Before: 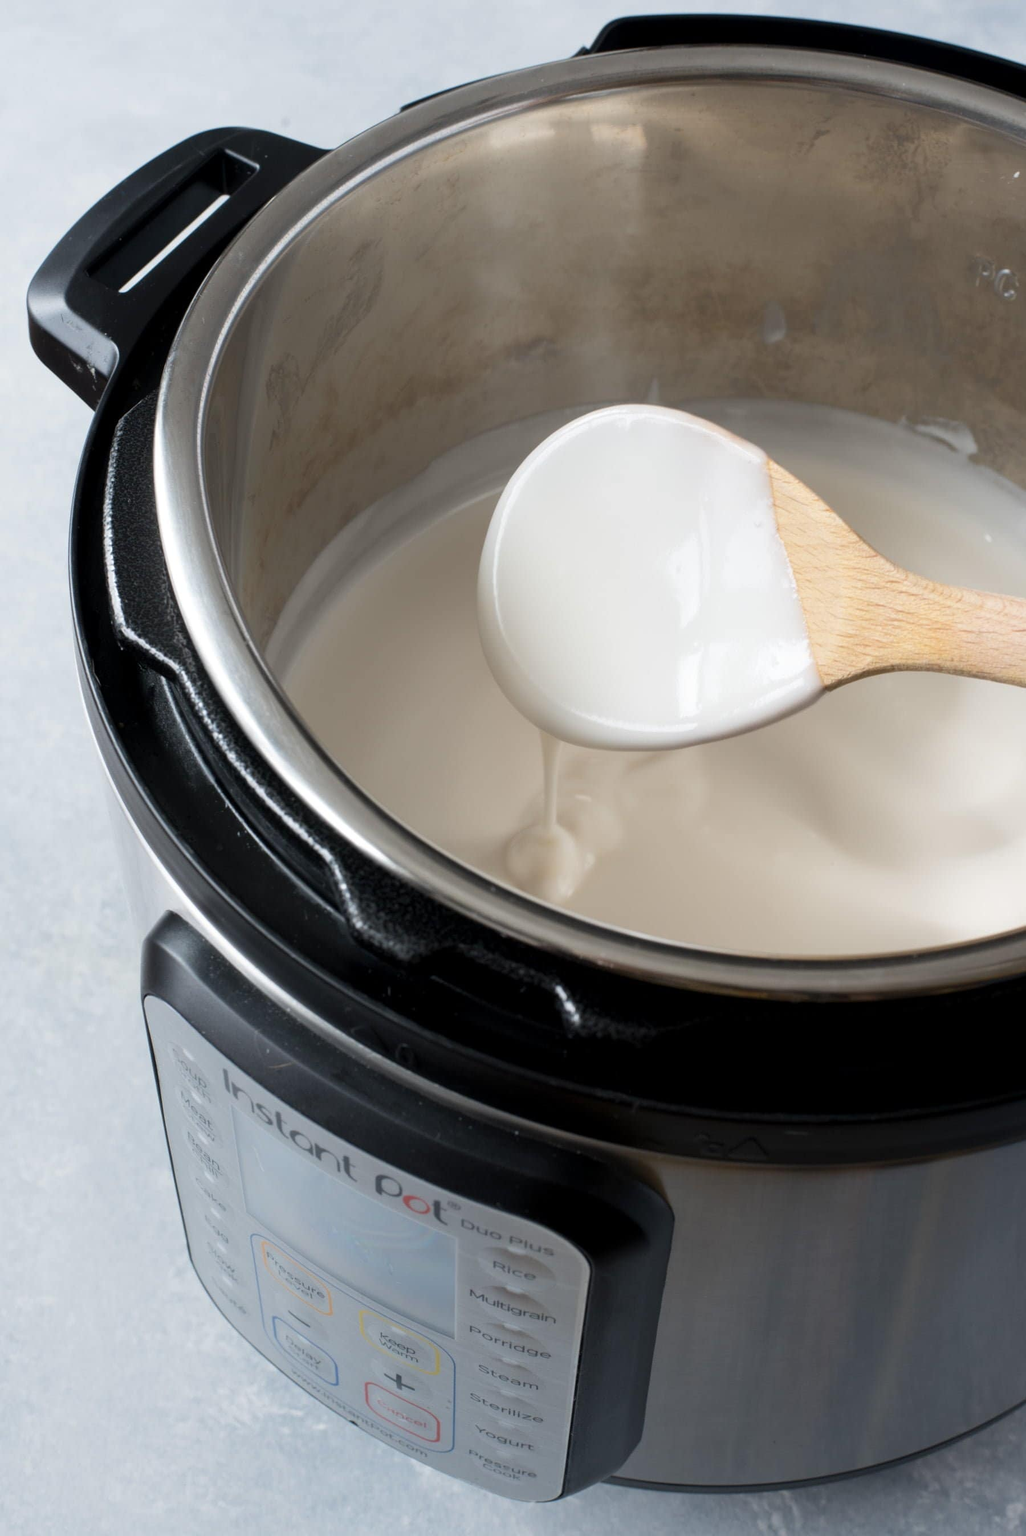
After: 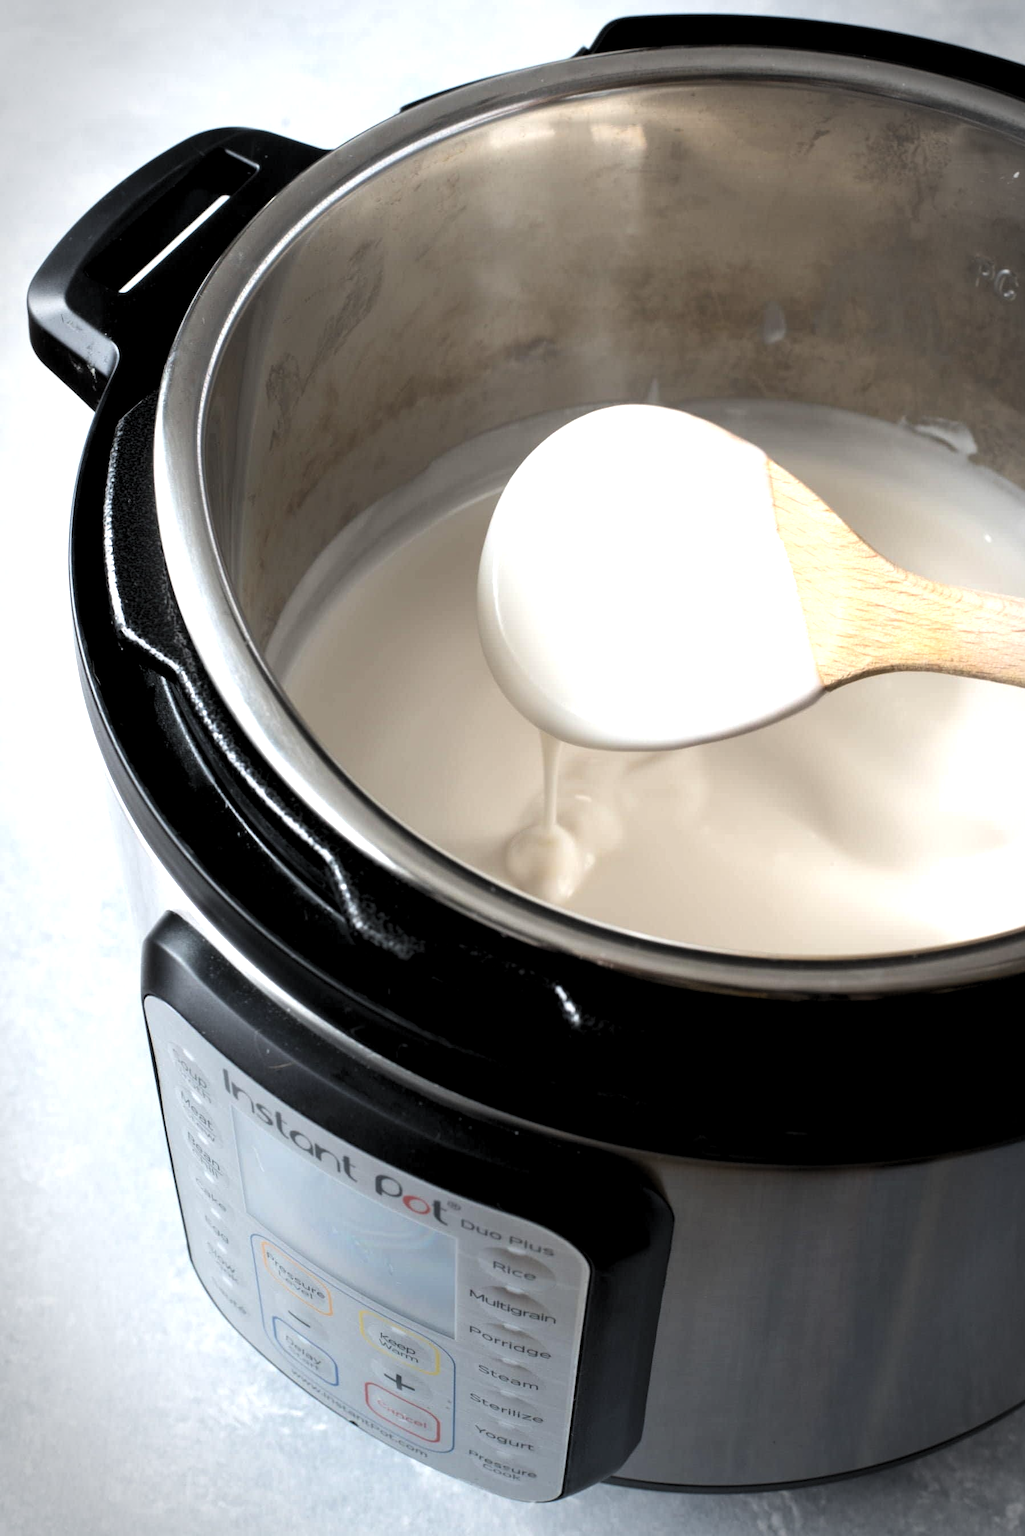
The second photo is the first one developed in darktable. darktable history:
levels: levels [0.116, 0.574, 1]
vignetting: fall-off start 86.51%, automatic ratio true, dithering 16-bit output
exposure: exposure 0.664 EV, compensate highlight preservation false
